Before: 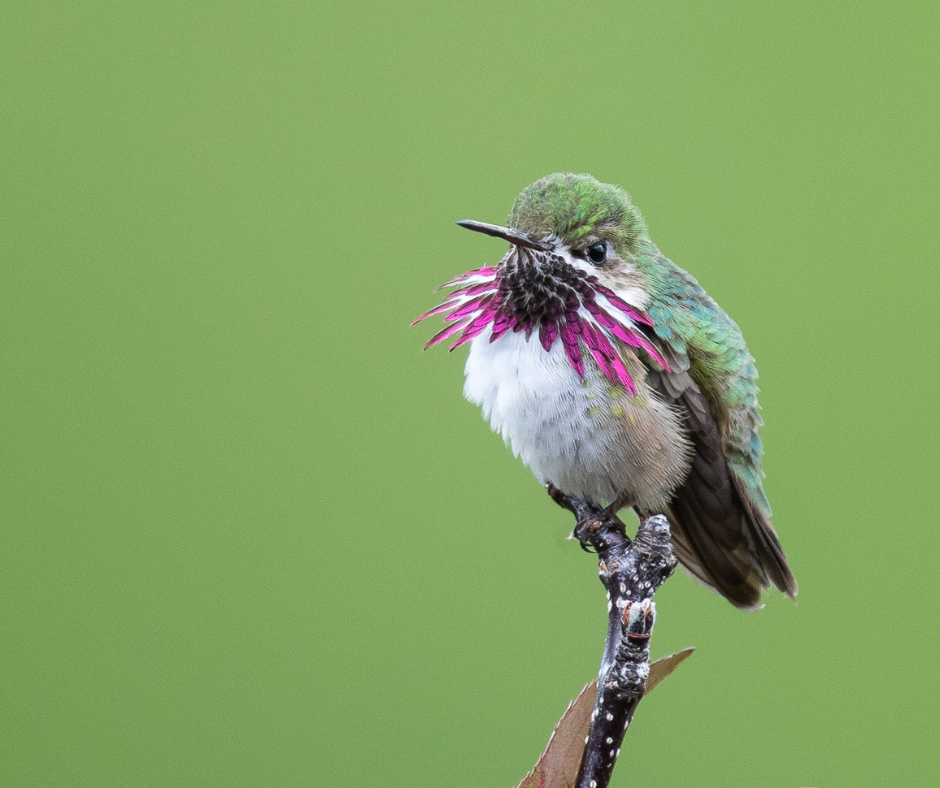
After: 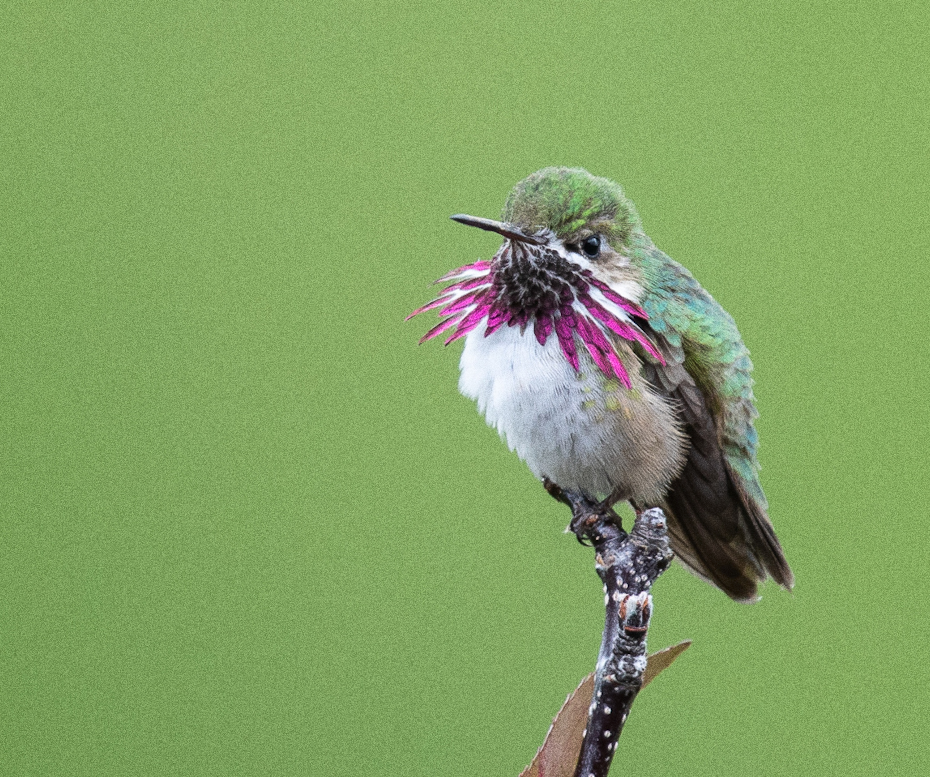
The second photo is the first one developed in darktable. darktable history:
rotate and perspective: rotation -0.45°, automatic cropping original format, crop left 0.008, crop right 0.992, crop top 0.012, crop bottom 0.988
grain: coarseness 0.09 ISO, strength 40%
